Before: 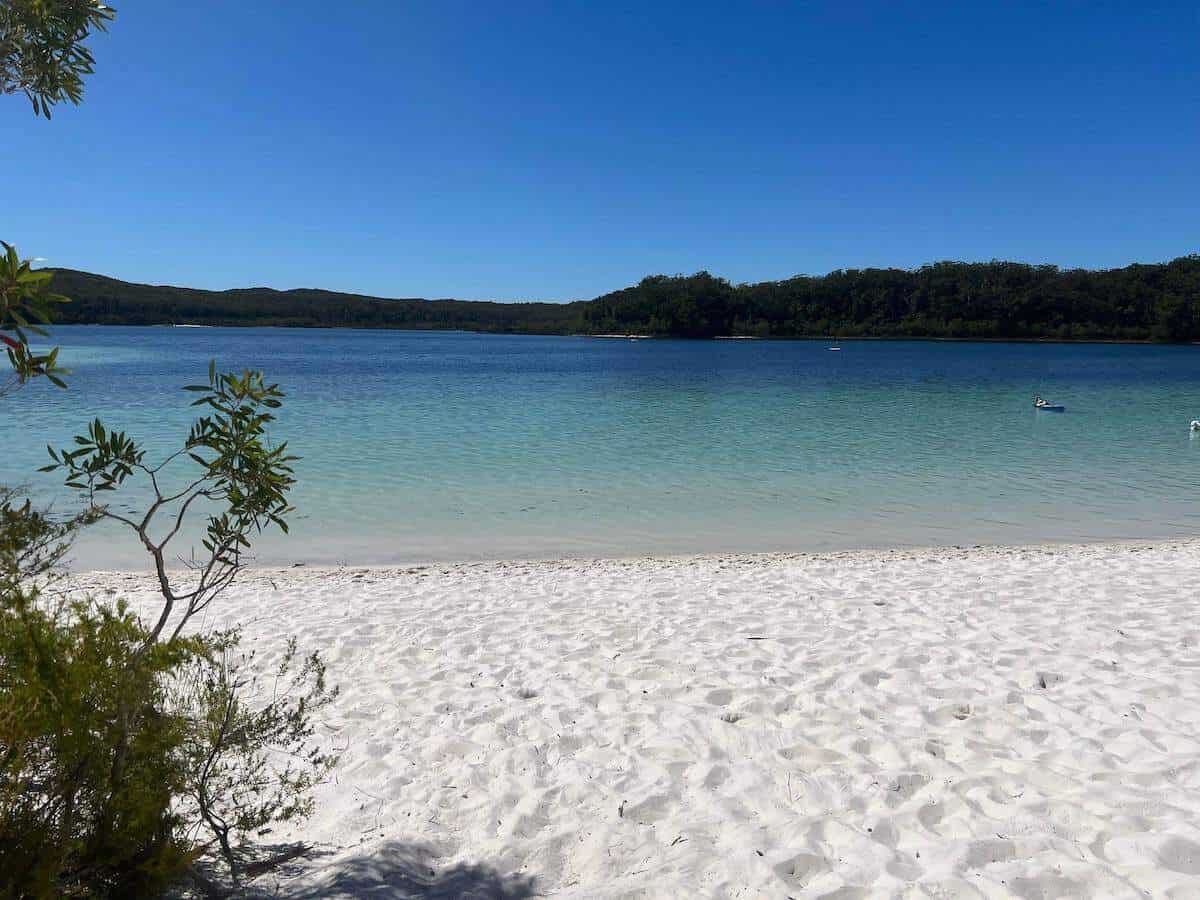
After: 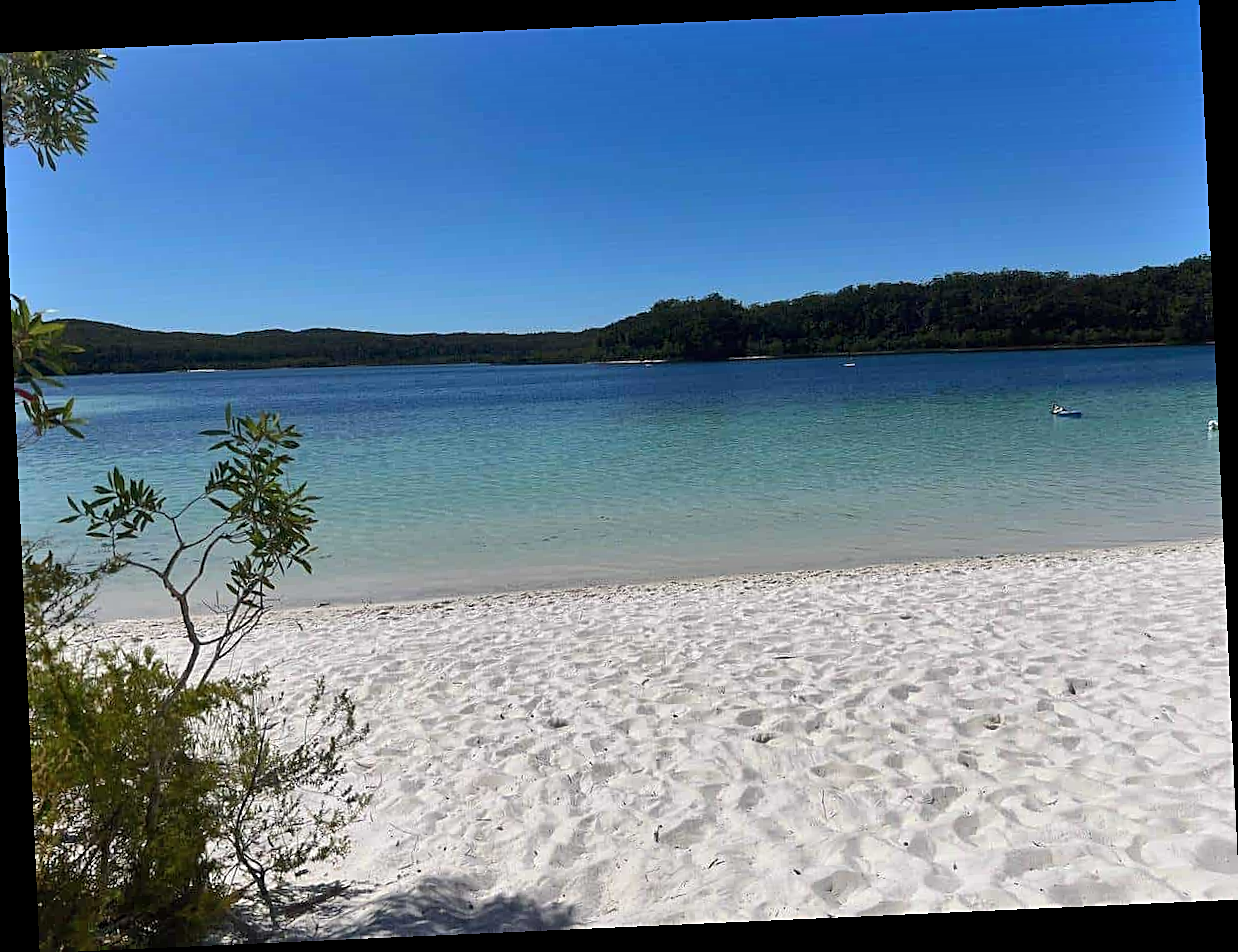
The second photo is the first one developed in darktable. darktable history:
shadows and highlights: shadows 43.71, white point adjustment -1.46, soften with gaussian
sharpen: on, module defaults
rotate and perspective: rotation -2.56°, automatic cropping off
white balance: emerald 1
